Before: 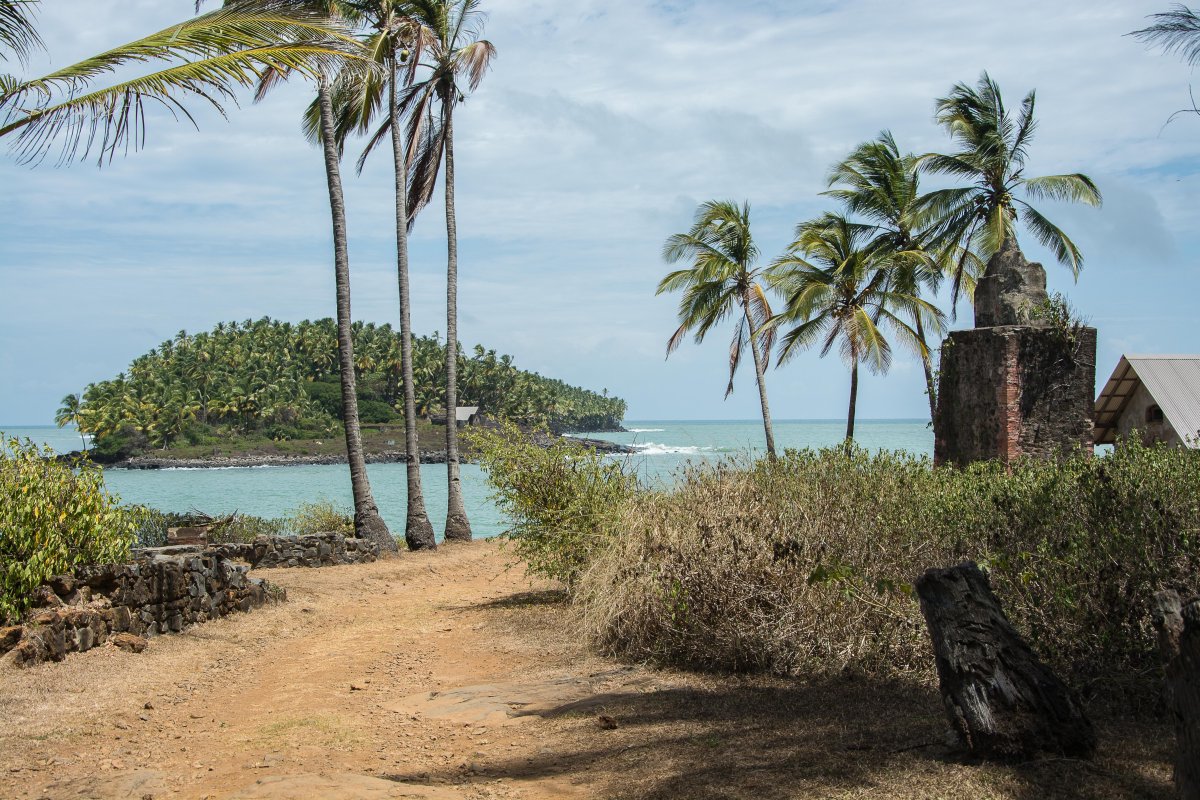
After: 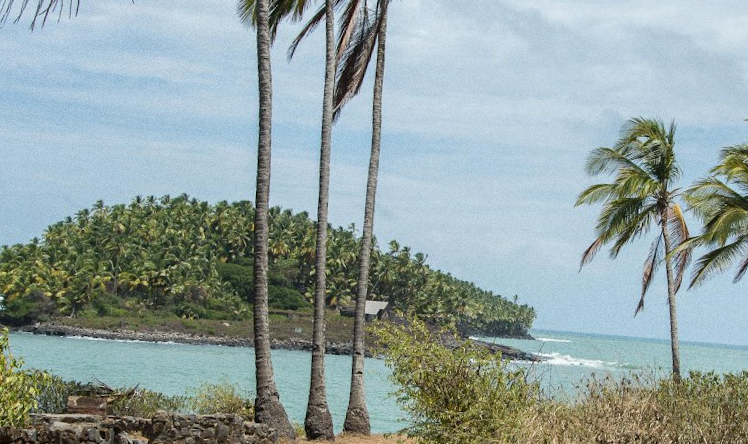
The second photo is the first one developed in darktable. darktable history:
crop and rotate: angle -4.99°, left 2.122%, top 6.945%, right 27.566%, bottom 30.519%
grain: coarseness 0.47 ISO
